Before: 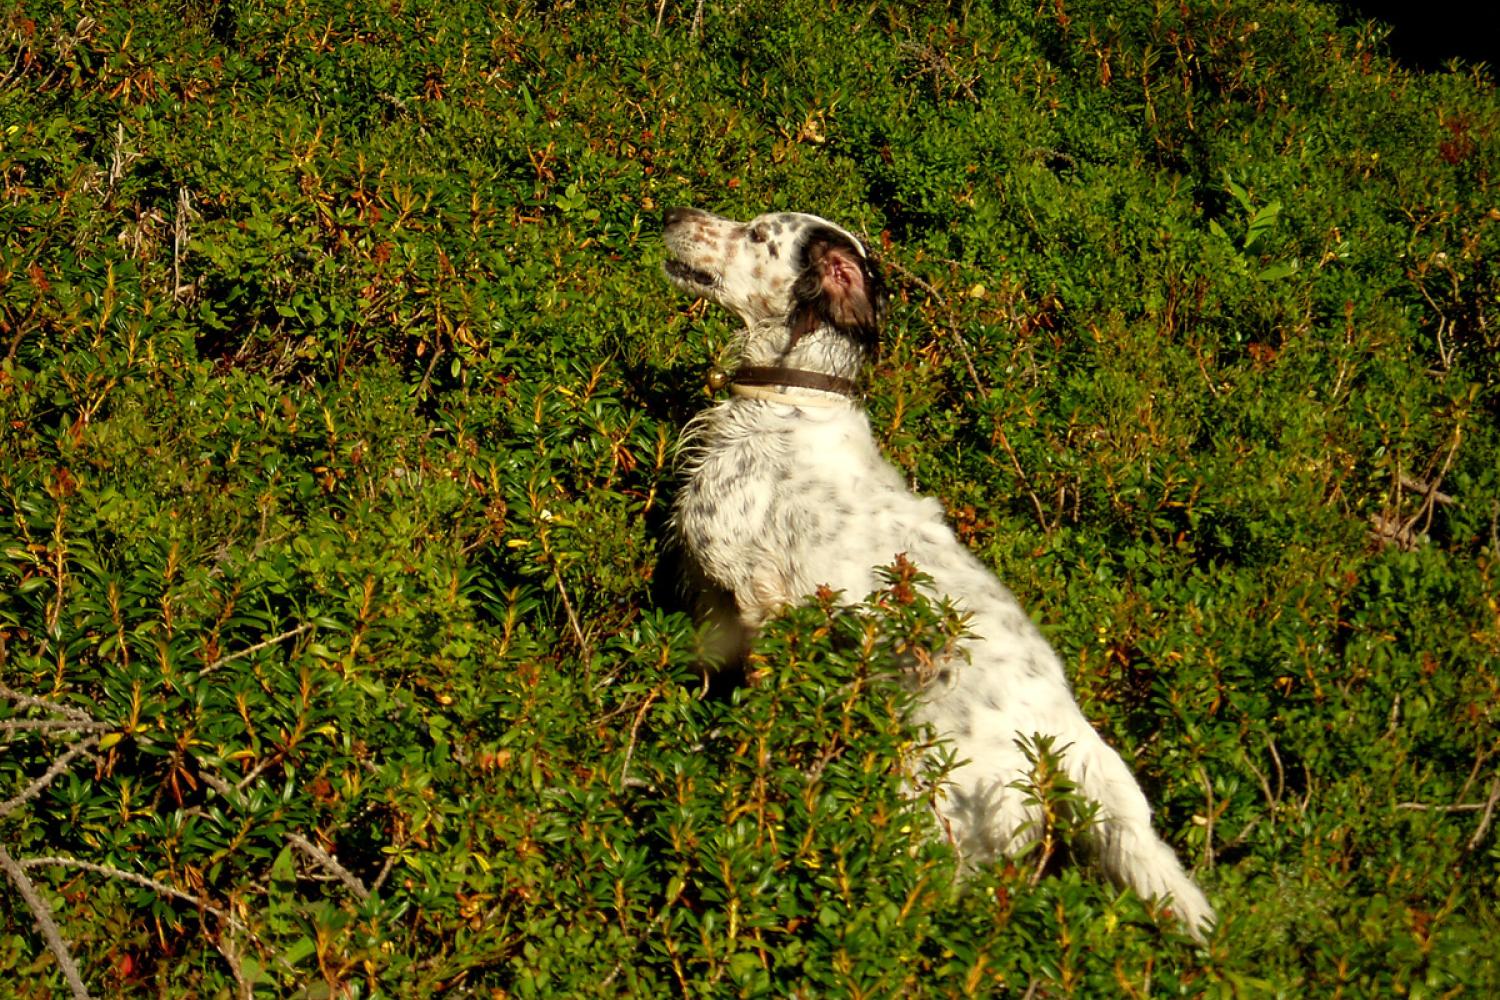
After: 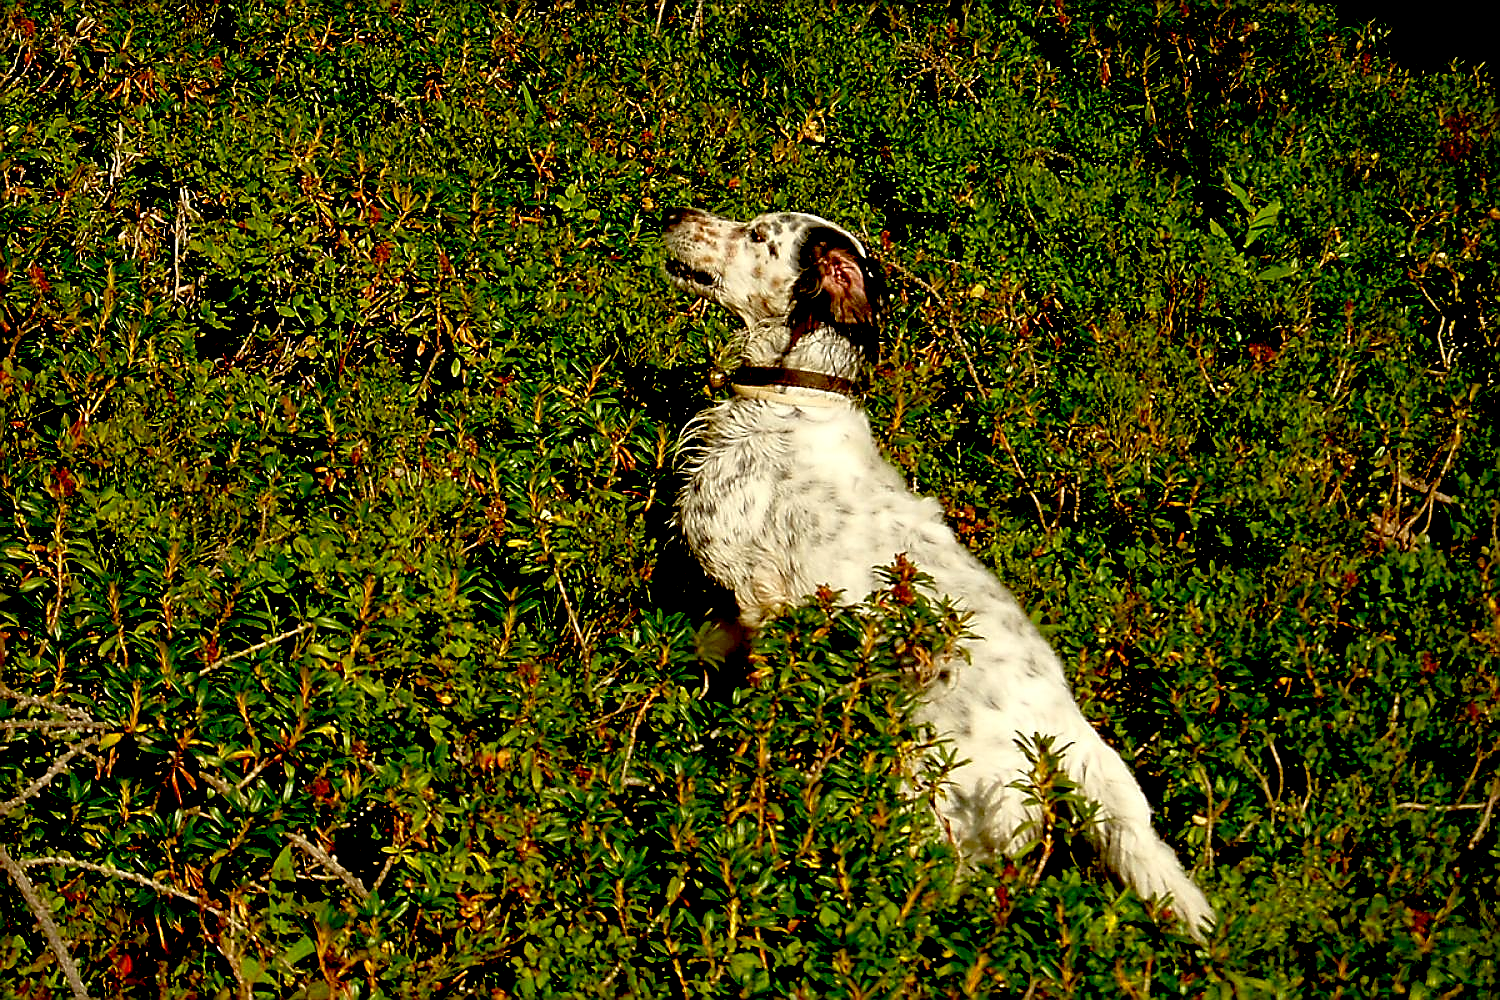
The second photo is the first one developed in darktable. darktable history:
sharpen: radius 1.4, amount 1.25, threshold 0.7
exposure: black level correction 0.047, exposure 0.013 EV, compensate highlight preservation false
